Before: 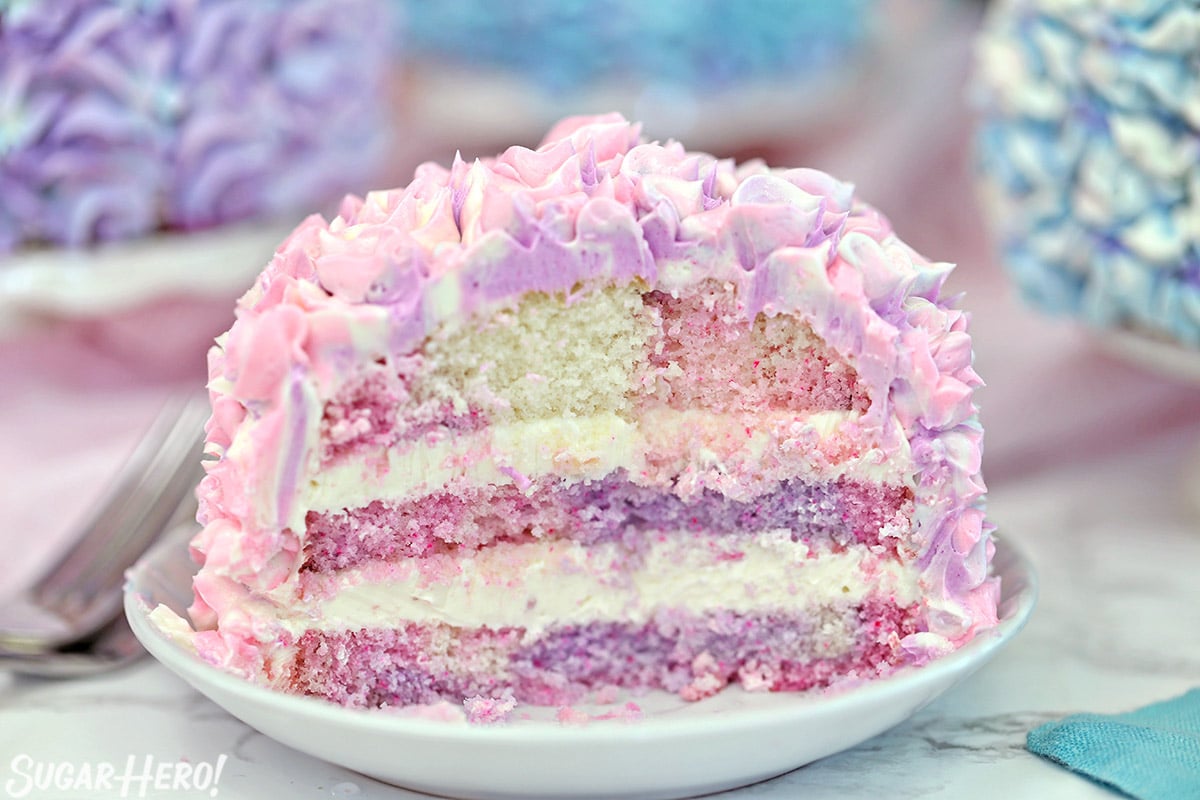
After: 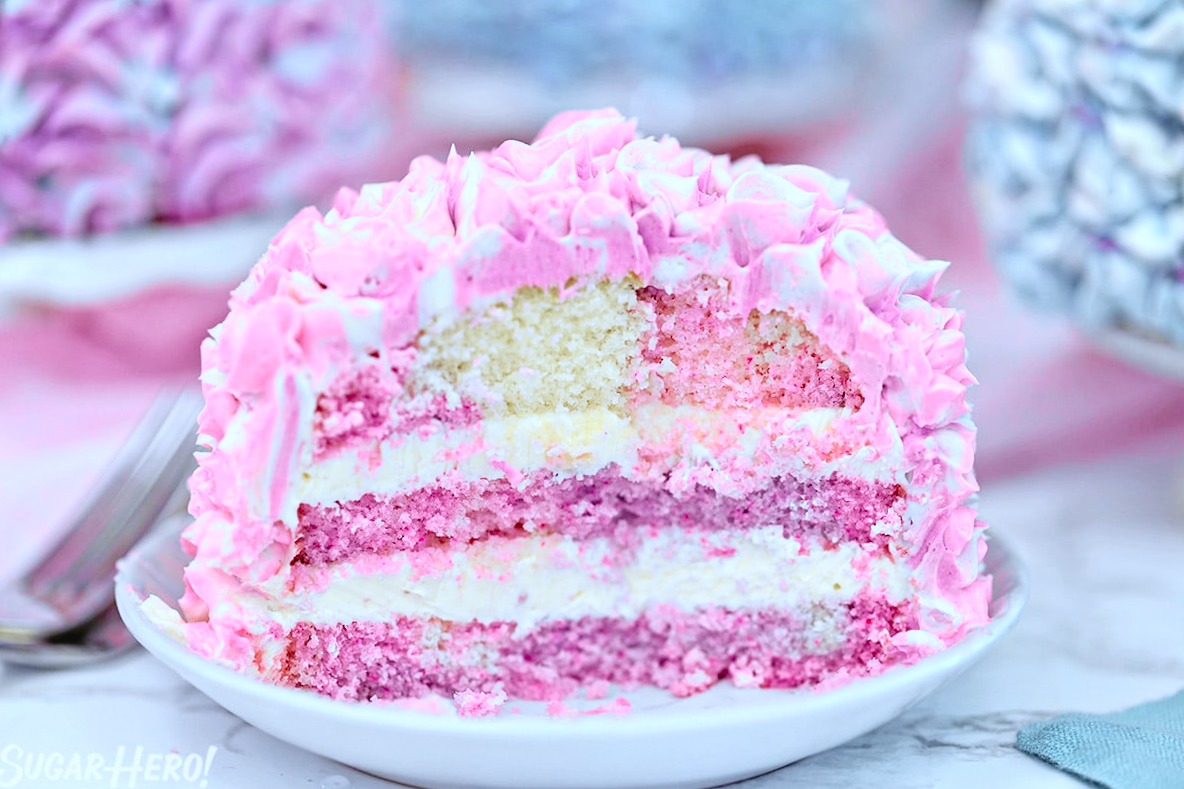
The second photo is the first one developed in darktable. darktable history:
white balance: red 0.931, blue 1.11
rgb levels: preserve colors max RGB
tone curve: curves: ch0 [(0, 0.036) (0.119, 0.115) (0.466, 0.498) (0.715, 0.767) (0.817, 0.865) (1, 0.998)]; ch1 [(0, 0) (0.377, 0.416) (0.44, 0.461) (0.487, 0.49) (0.514, 0.517) (0.536, 0.577) (0.66, 0.724) (1, 1)]; ch2 [(0, 0) (0.38, 0.405) (0.463, 0.443) (0.492, 0.486) (0.526, 0.541) (0.578, 0.598) (0.653, 0.698) (1, 1)], color space Lab, independent channels, preserve colors none
crop and rotate: angle -0.5°
